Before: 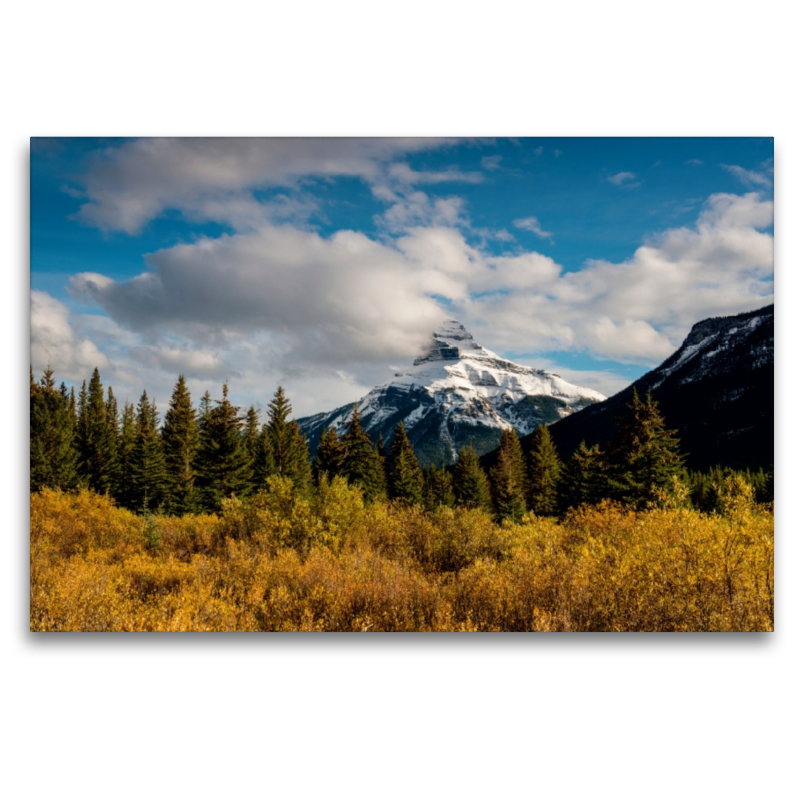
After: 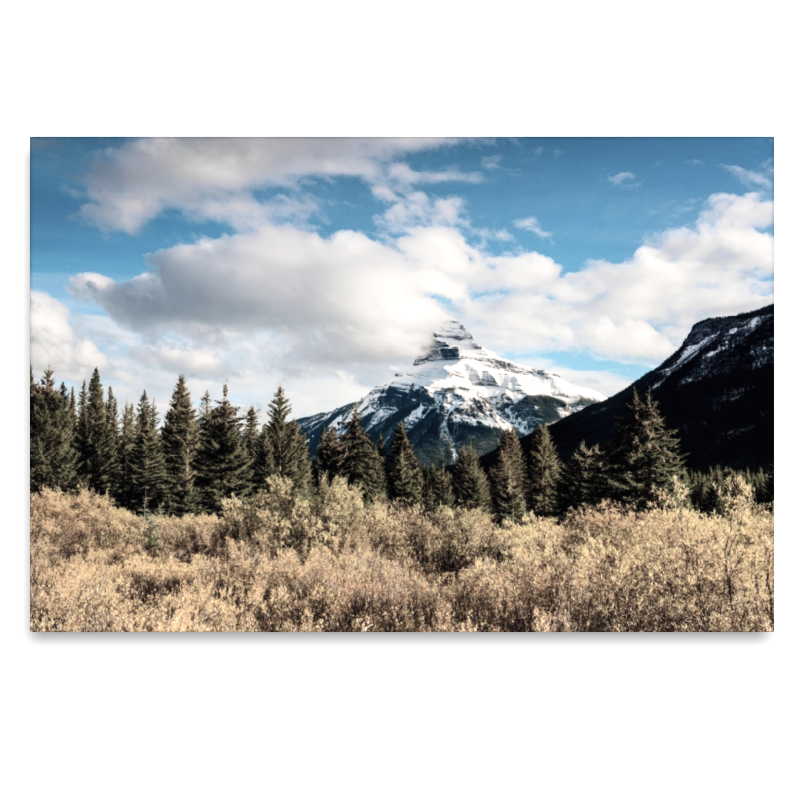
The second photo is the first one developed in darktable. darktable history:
exposure: black level correction 0, exposure 0.596 EV, compensate highlight preservation false
contrast brightness saturation: contrast 0.202, brightness 0.146, saturation 0.144
color zones: curves: ch1 [(0.238, 0.163) (0.476, 0.2) (0.733, 0.322) (0.848, 0.134)]
